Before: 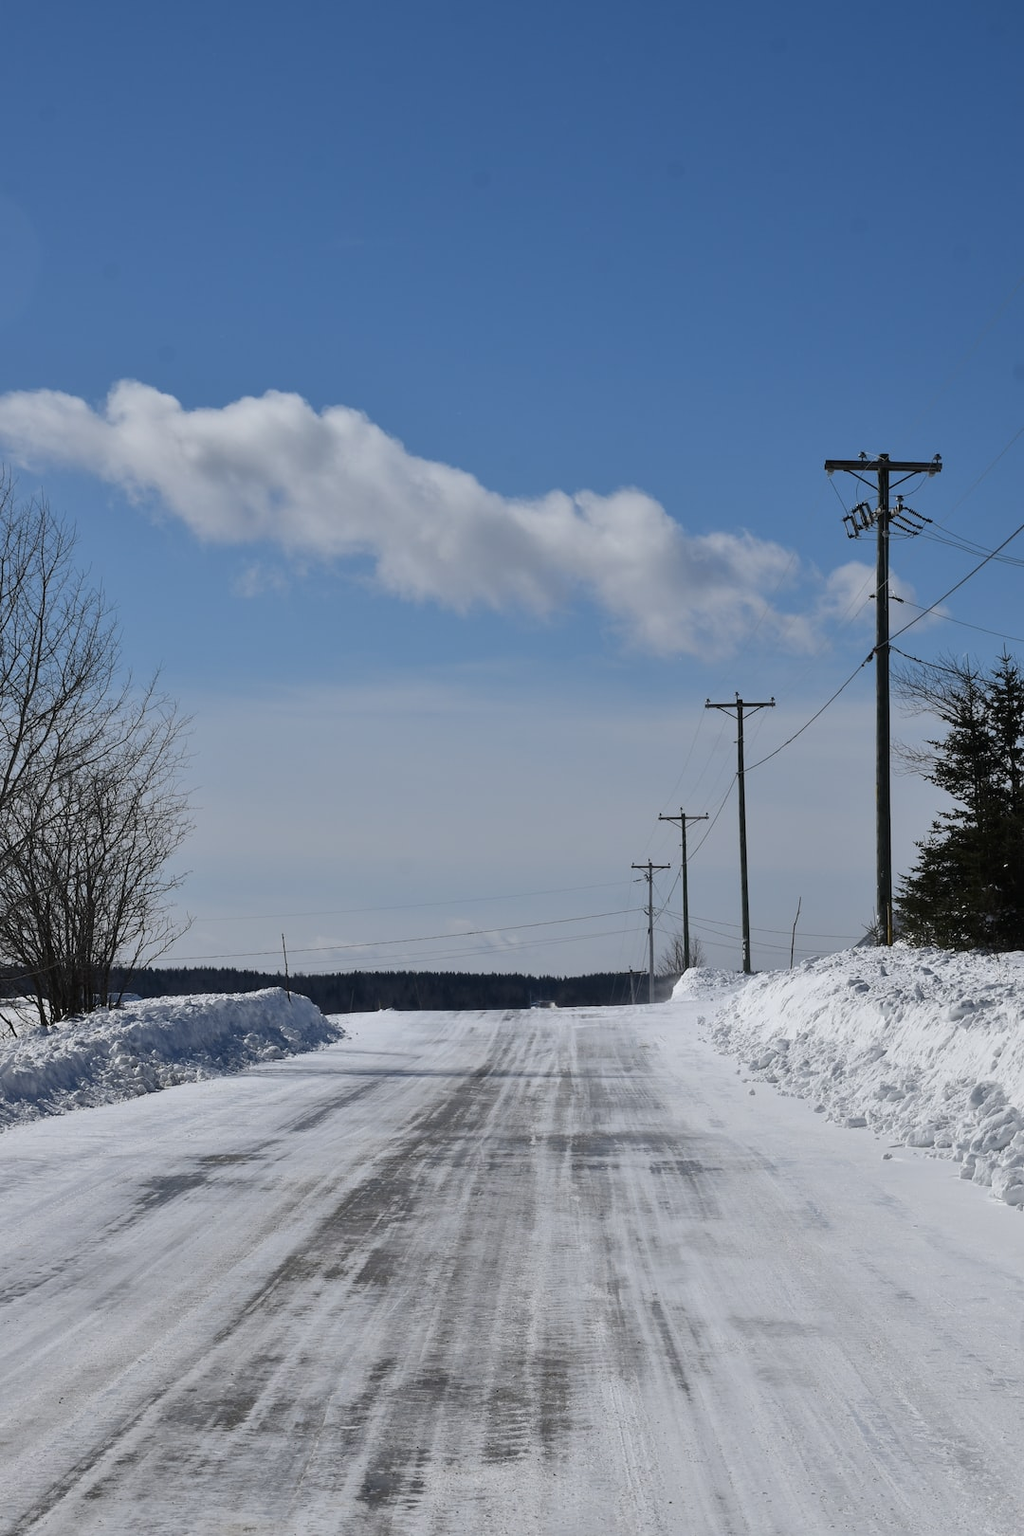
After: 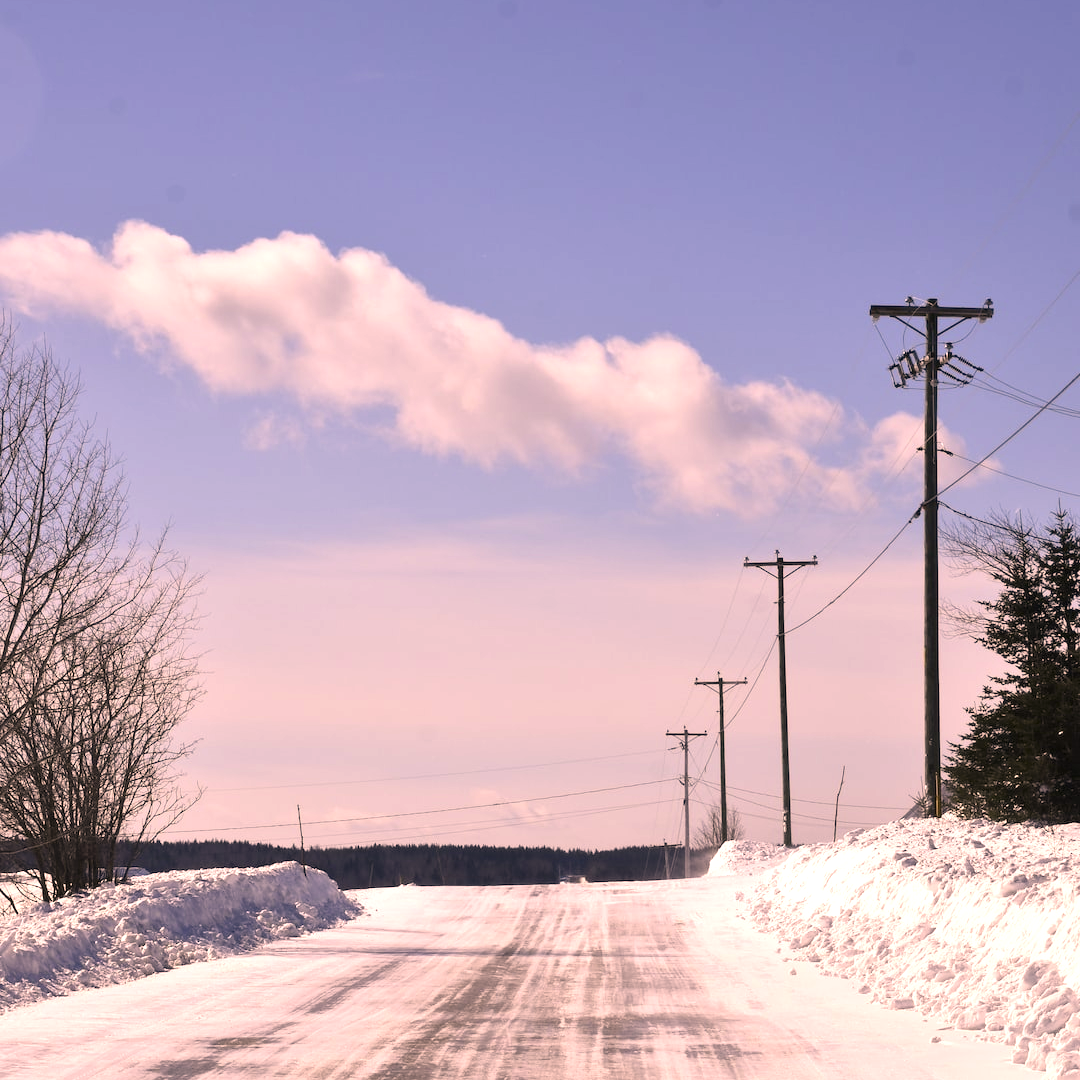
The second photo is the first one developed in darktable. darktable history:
crop: top 11.166%, bottom 22.168%
exposure: black level correction 0, exposure 1 EV, compensate highlight preservation false
color correction: highlights a* 21.16, highlights b* 19.61
